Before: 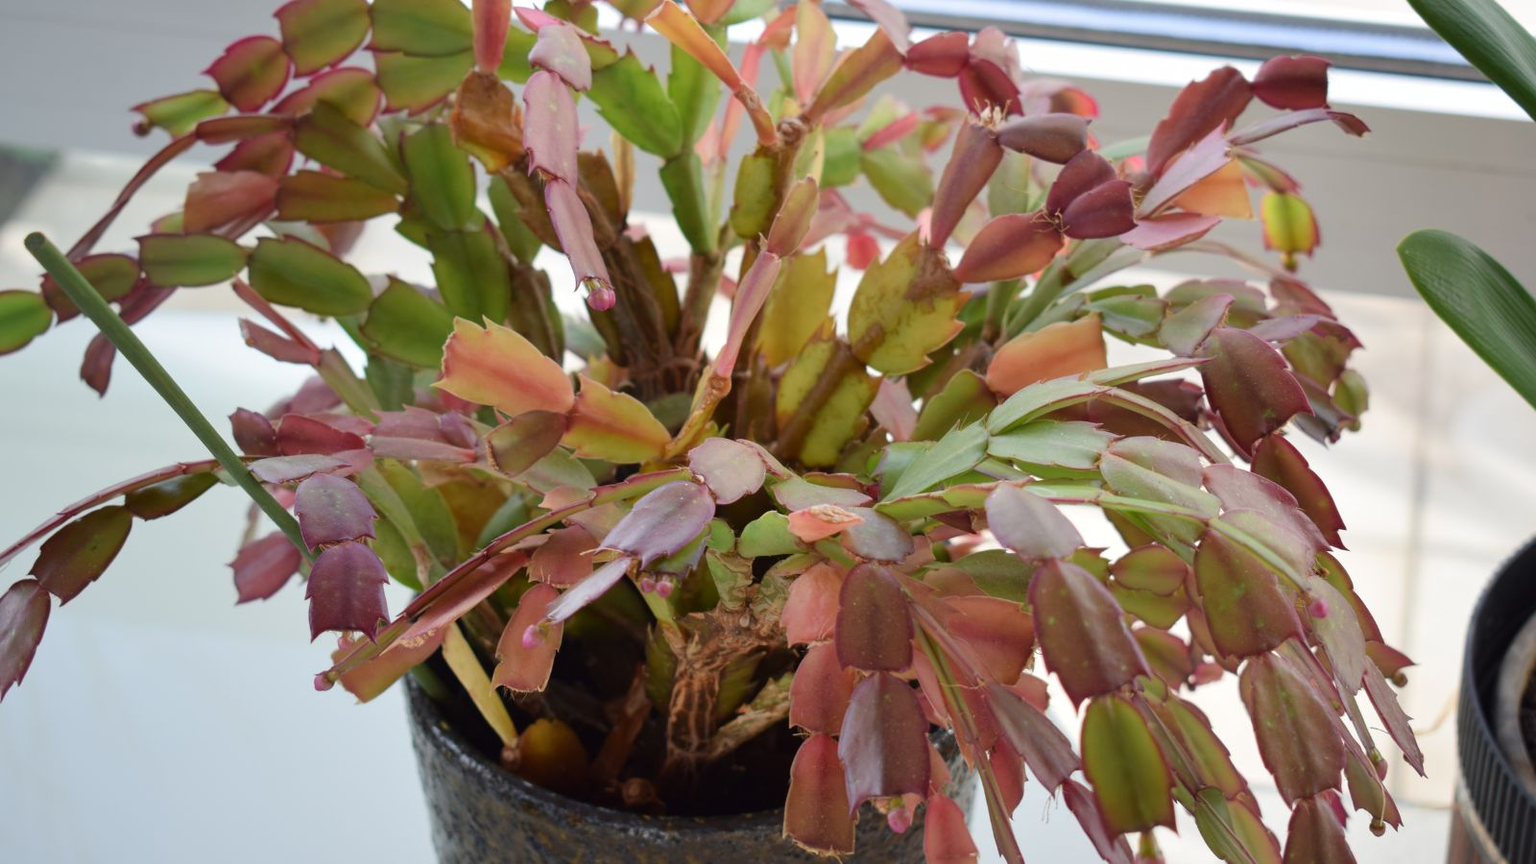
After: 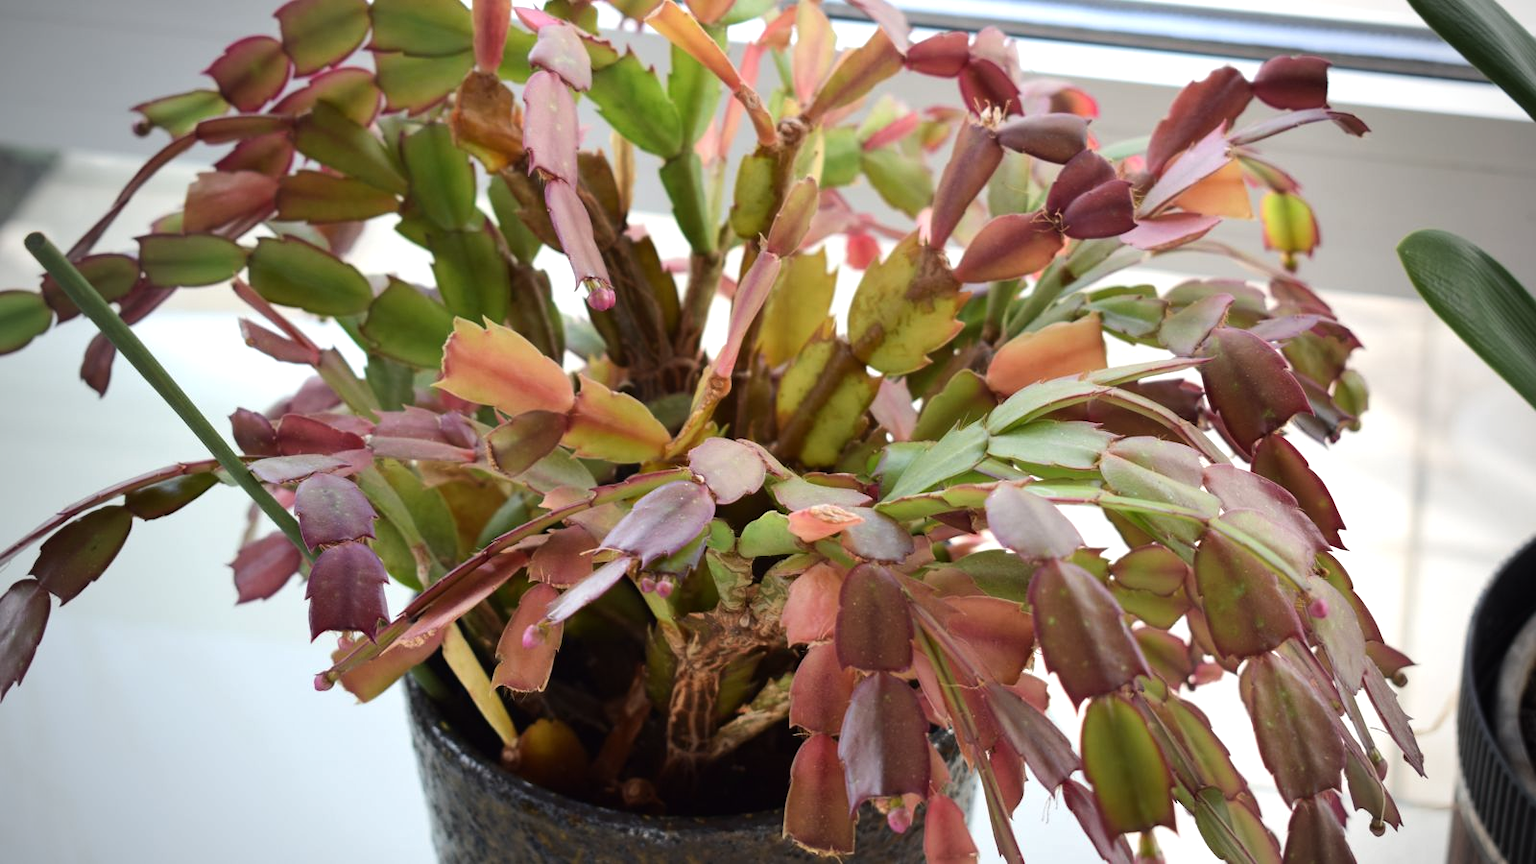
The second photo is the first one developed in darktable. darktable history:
tone equalizer: -8 EV -0.415 EV, -7 EV -0.412 EV, -6 EV -0.323 EV, -5 EV -0.209 EV, -3 EV 0.253 EV, -2 EV 0.347 EV, -1 EV 0.398 EV, +0 EV 0.414 EV, edges refinement/feathering 500, mask exposure compensation -1.57 EV, preserve details no
vignetting: fall-off start 75.57%, width/height ratio 1.086
